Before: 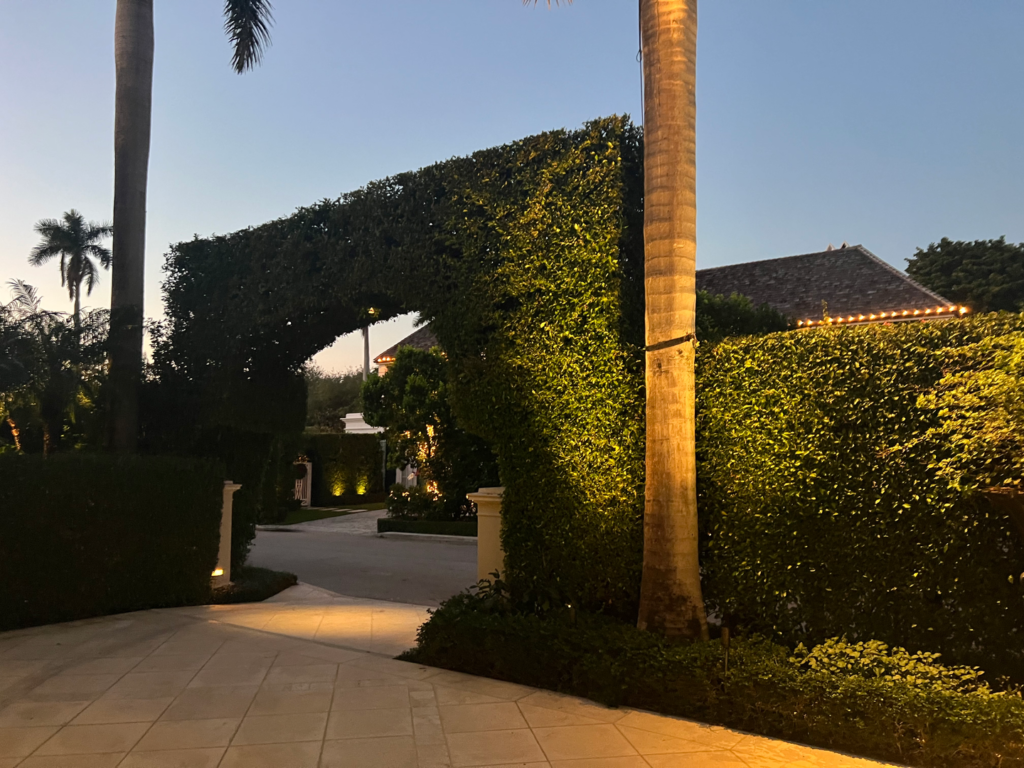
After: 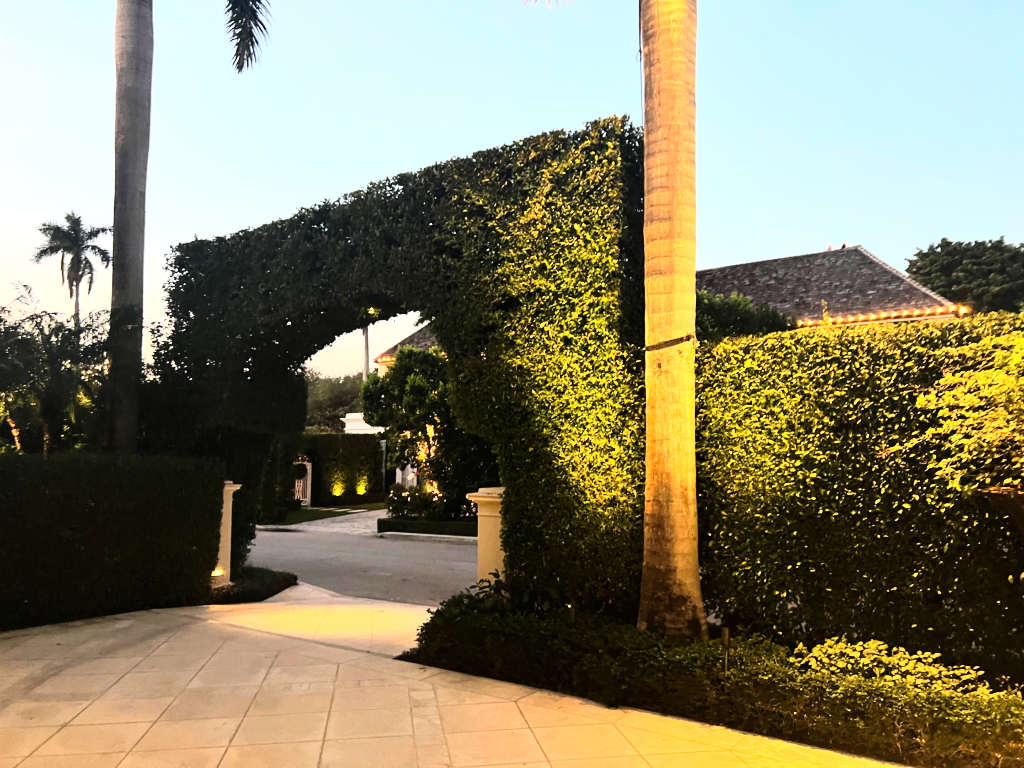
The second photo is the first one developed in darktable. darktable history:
exposure: black level correction 0, exposure 0.499 EV, compensate exposure bias true, compensate highlight preservation false
base curve: curves: ch0 [(0, 0) (0.007, 0.004) (0.027, 0.03) (0.046, 0.07) (0.207, 0.54) (0.442, 0.872) (0.673, 0.972) (1, 1)]
